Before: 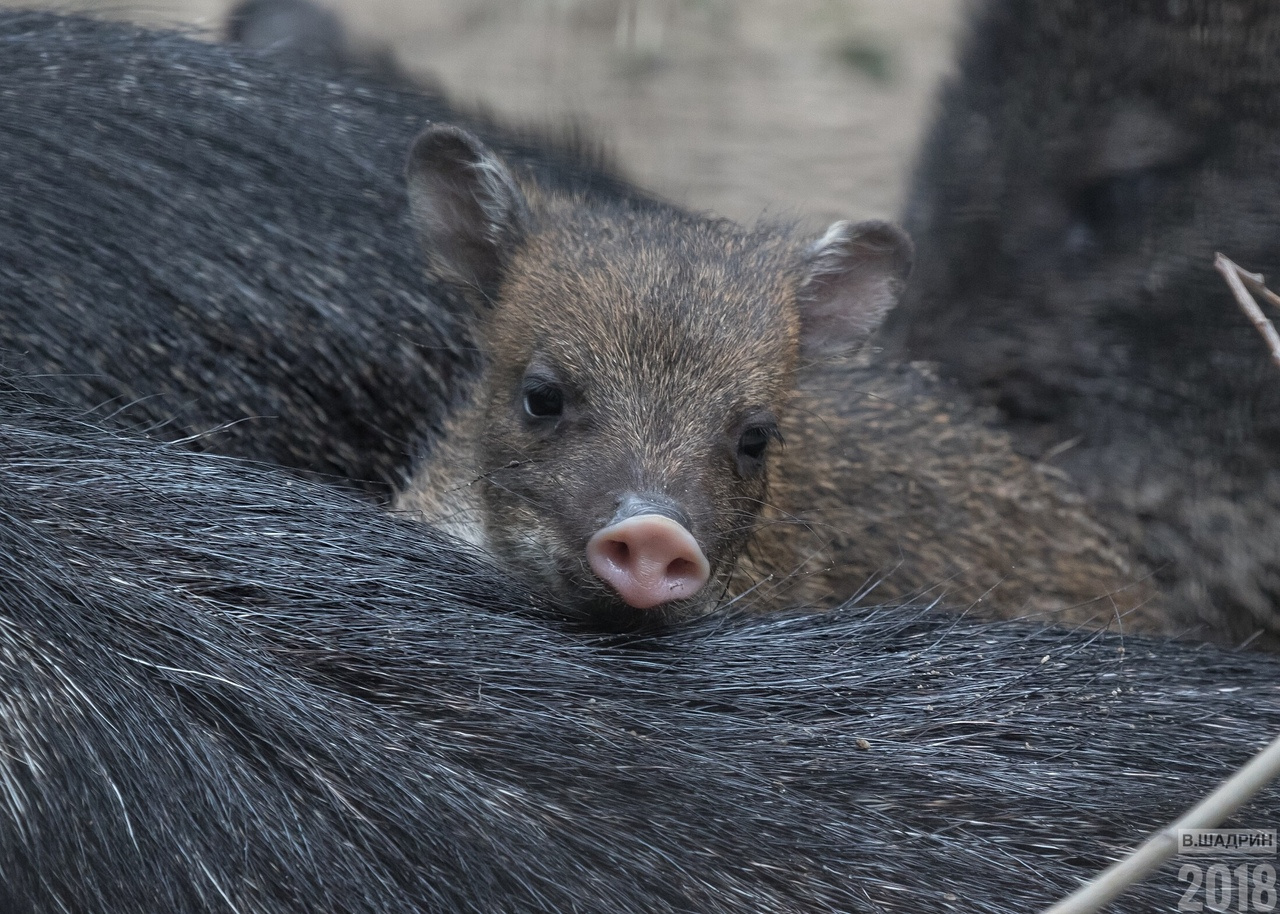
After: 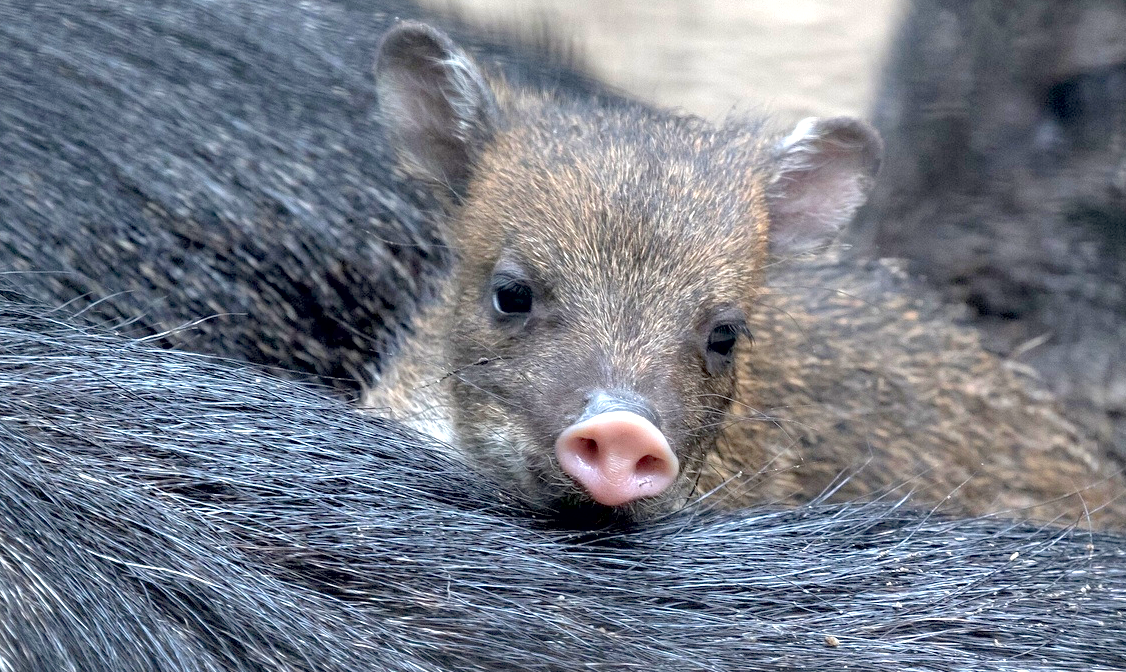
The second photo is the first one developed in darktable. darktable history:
crop and rotate: left 2.425%, top 11.305%, right 9.6%, bottom 15.08%
shadows and highlights: shadows 25, white point adjustment -3, highlights -30
contrast brightness saturation: contrast 0.03, brightness 0.06, saturation 0.13
exposure: black level correction 0.009, exposure 1.425 EV, compensate highlight preservation false
